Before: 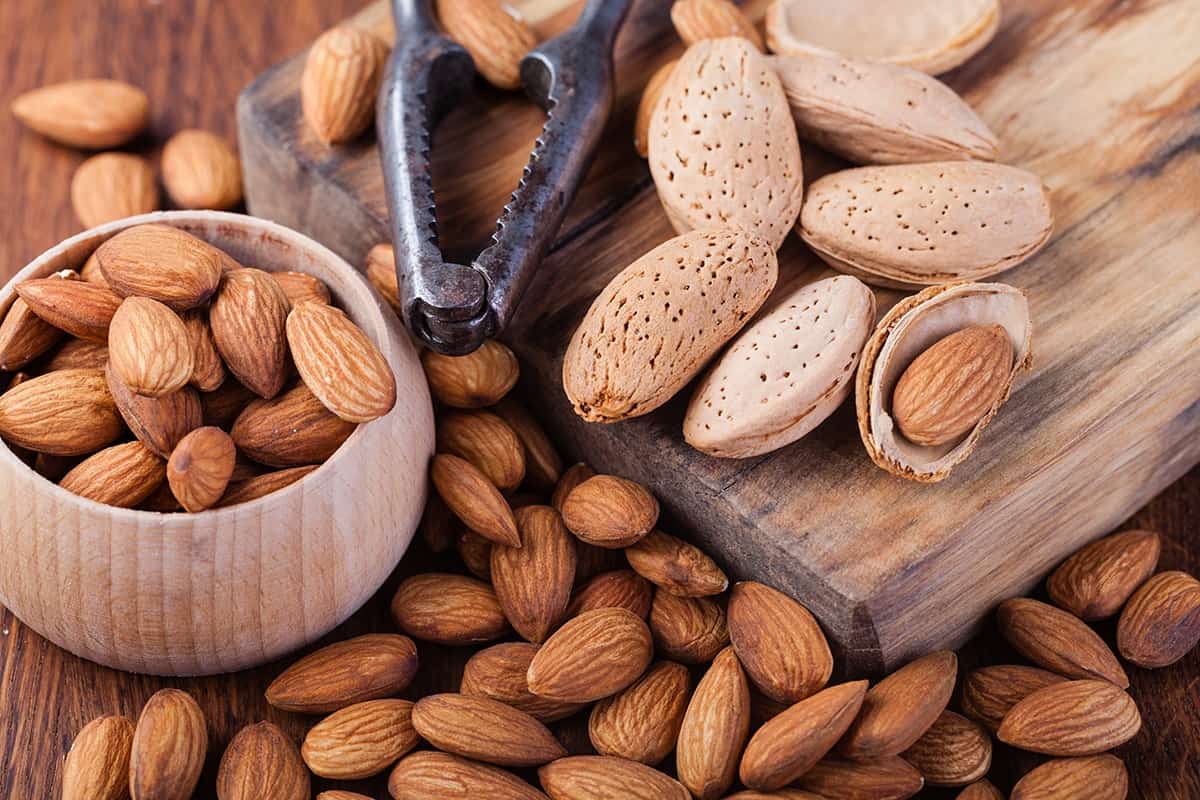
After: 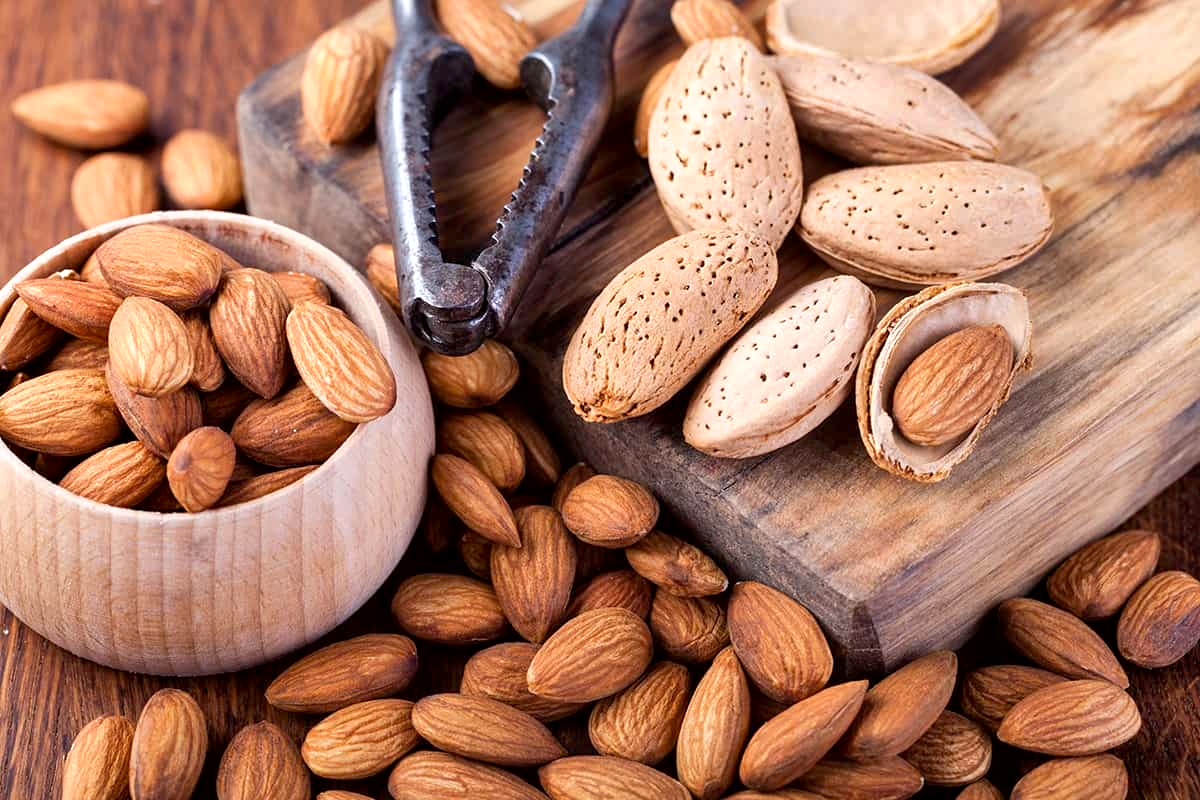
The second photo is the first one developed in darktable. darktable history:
shadows and highlights: shadows color adjustment 98.01%, highlights color adjustment 58.68%, soften with gaussian
exposure: black level correction 0.003, exposure 0.39 EV, compensate exposure bias true, compensate highlight preservation false
